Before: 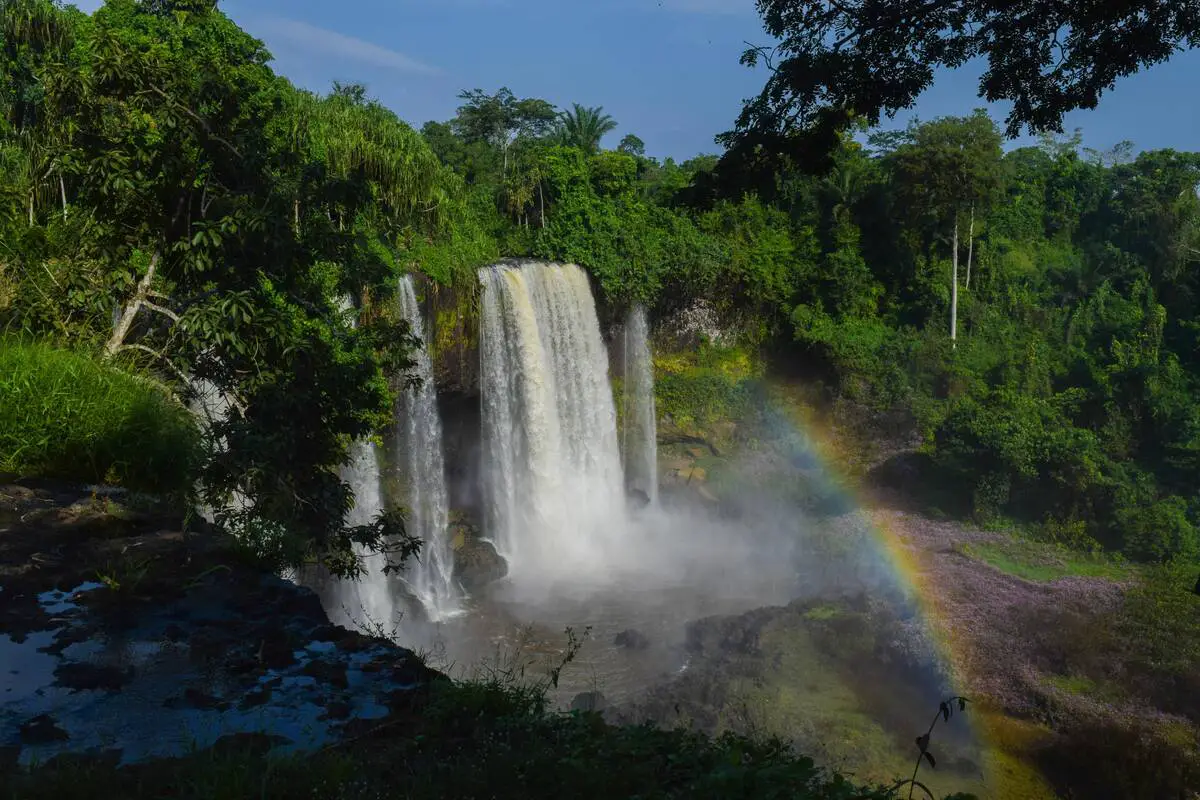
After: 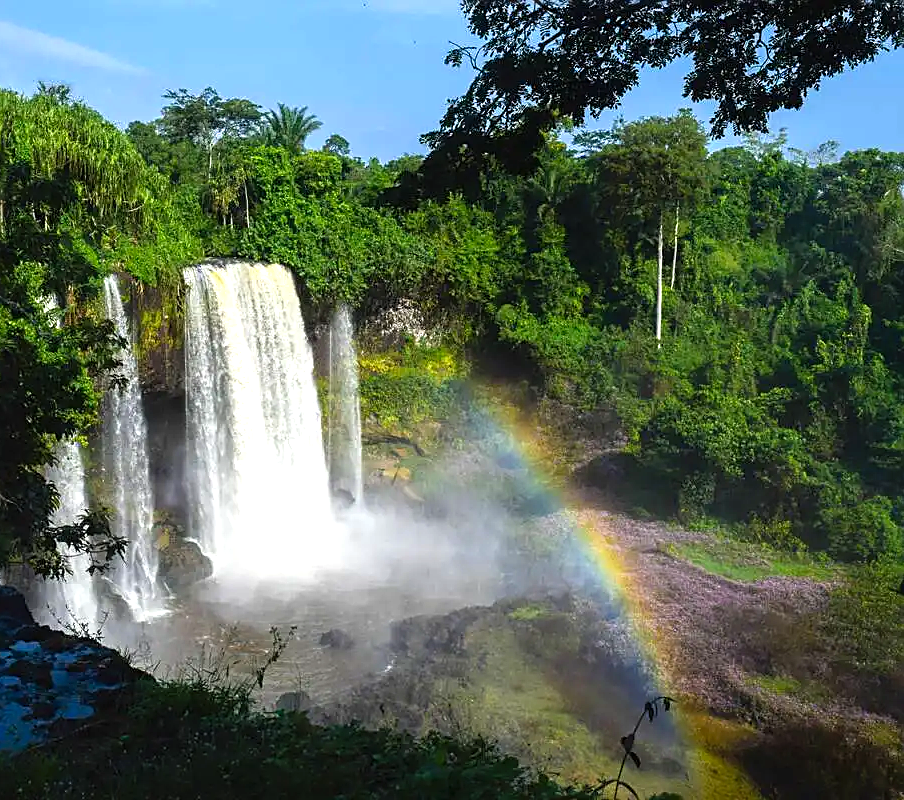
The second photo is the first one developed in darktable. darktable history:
levels: levels [0, 0.352, 0.703]
crop and rotate: left 24.6%
sharpen: on, module defaults
